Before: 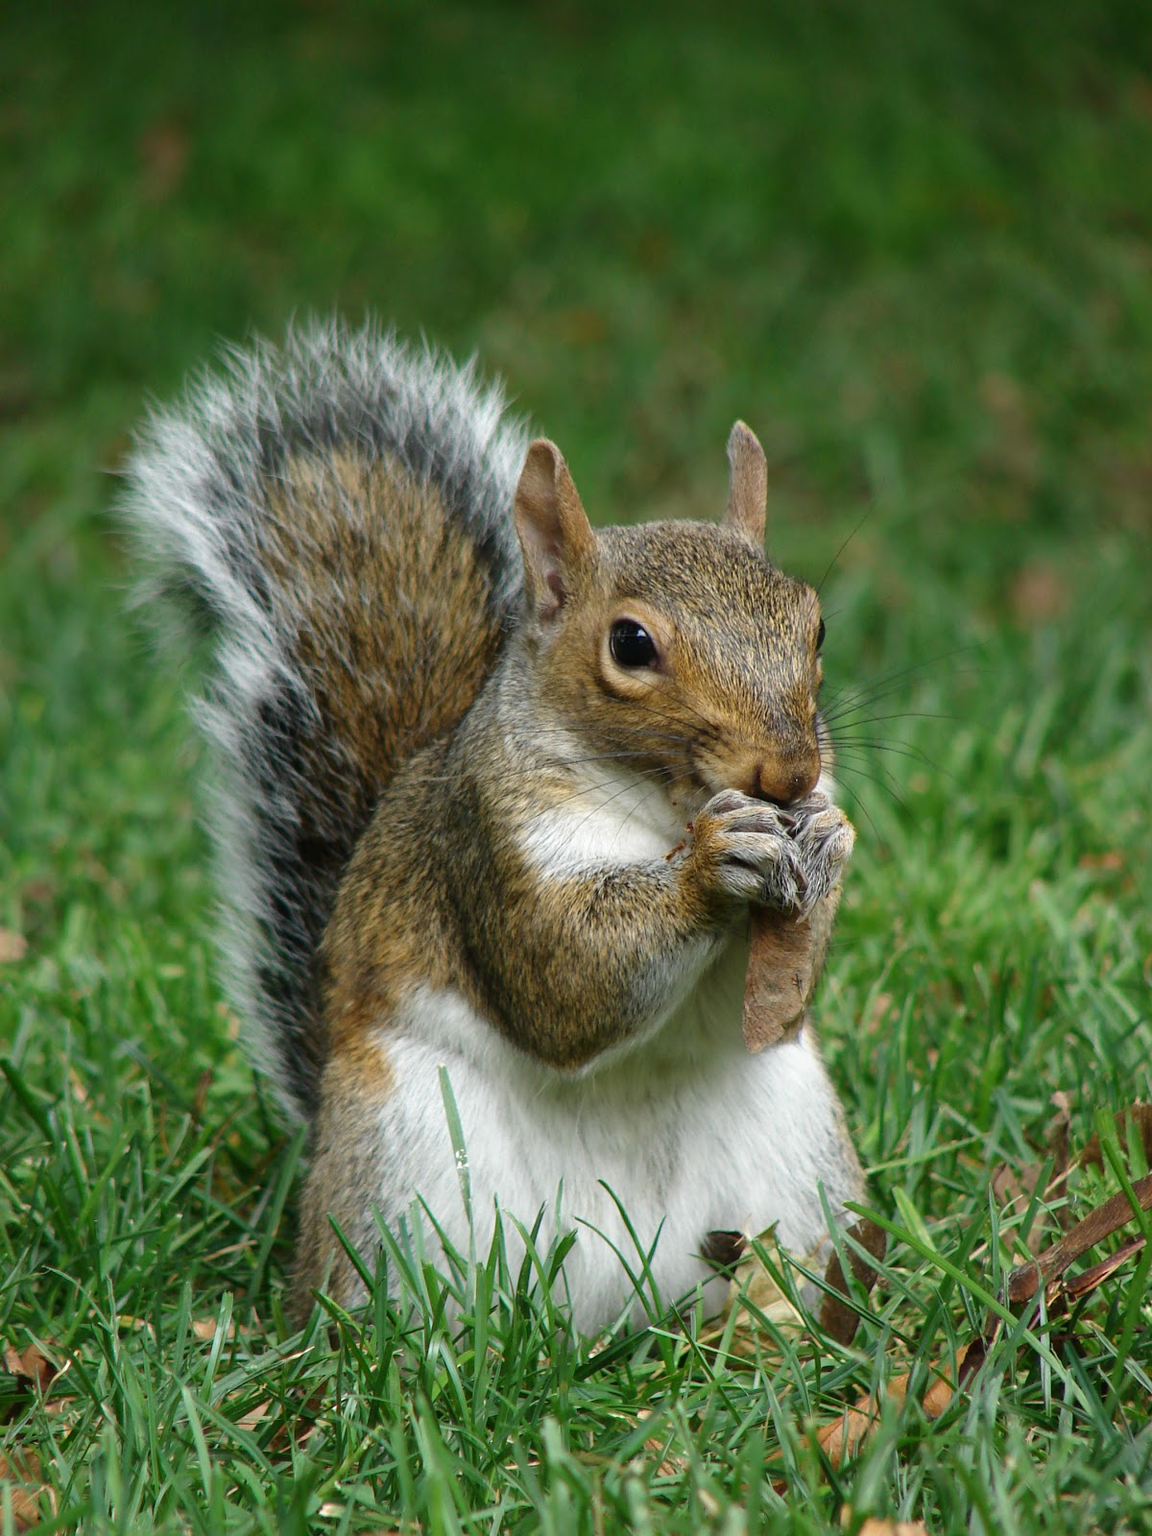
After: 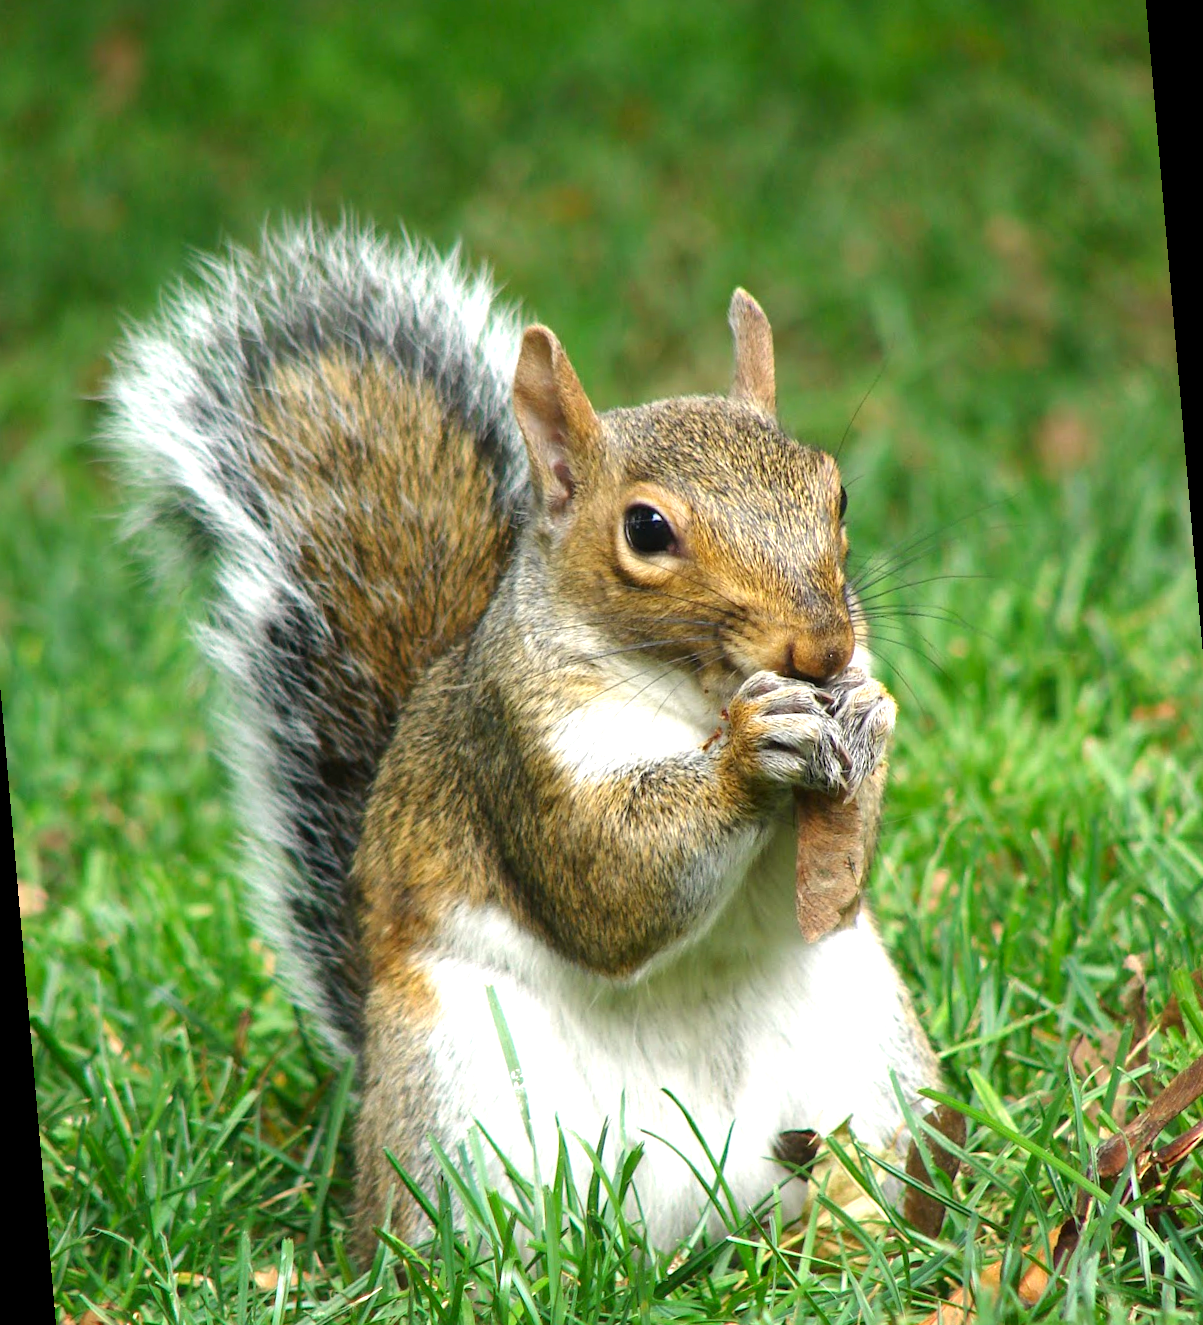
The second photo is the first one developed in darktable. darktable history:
rotate and perspective: rotation -5°, crop left 0.05, crop right 0.952, crop top 0.11, crop bottom 0.89
color correction: highlights a* 0.816, highlights b* 2.78, saturation 1.1
exposure: exposure 0.943 EV, compensate highlight preservation false
